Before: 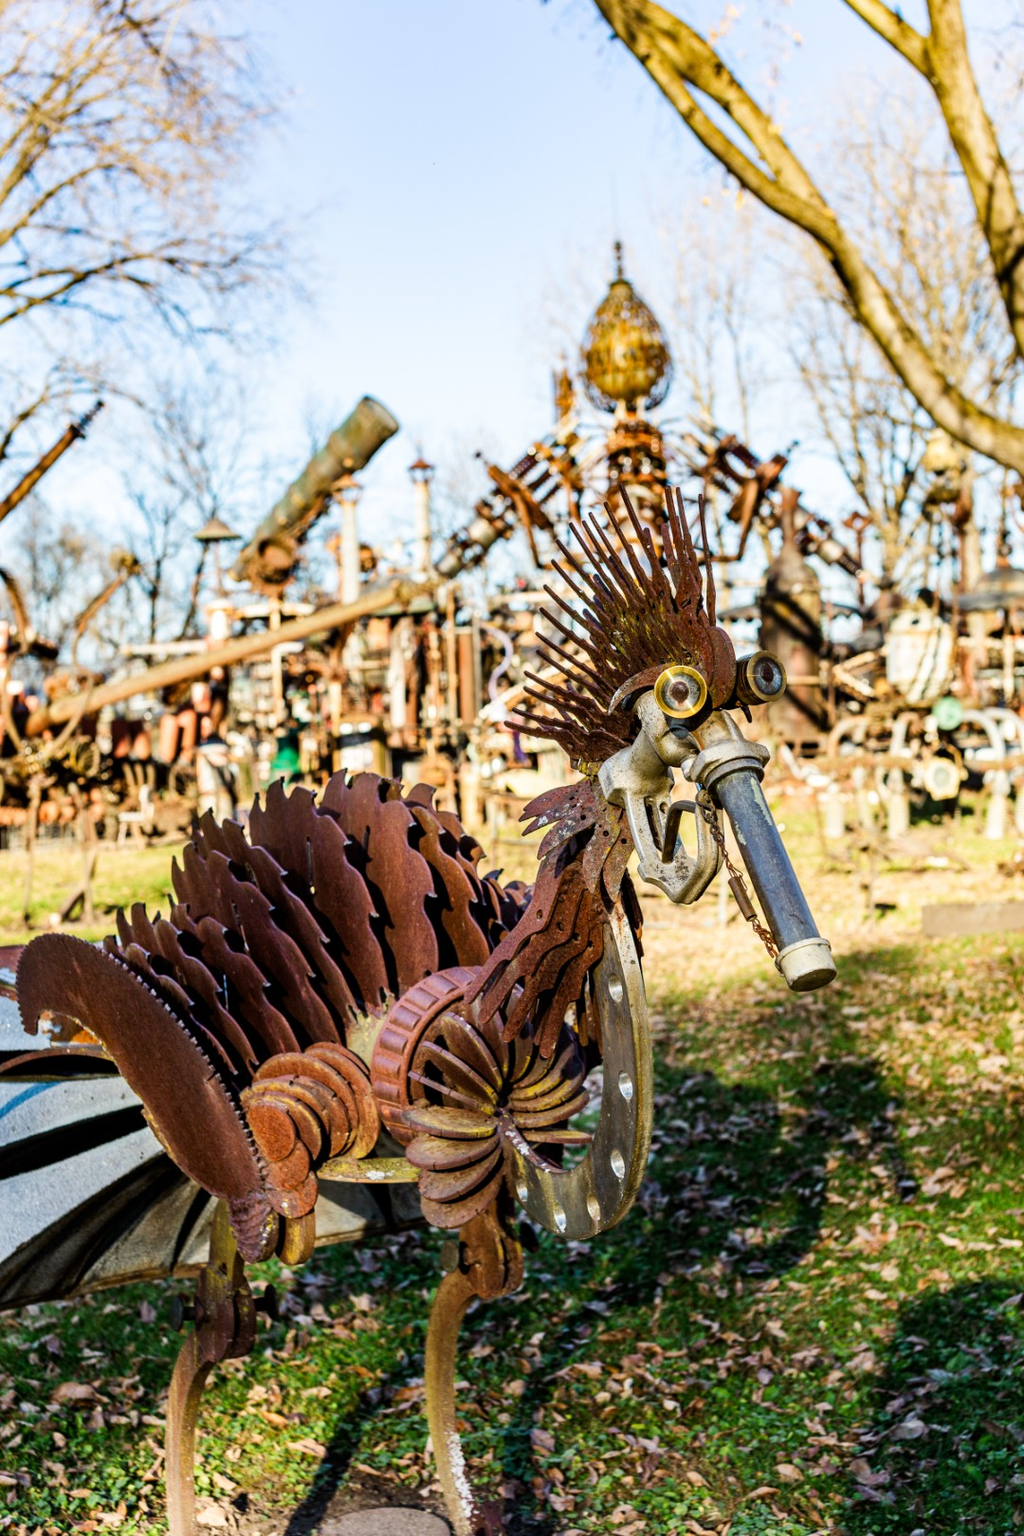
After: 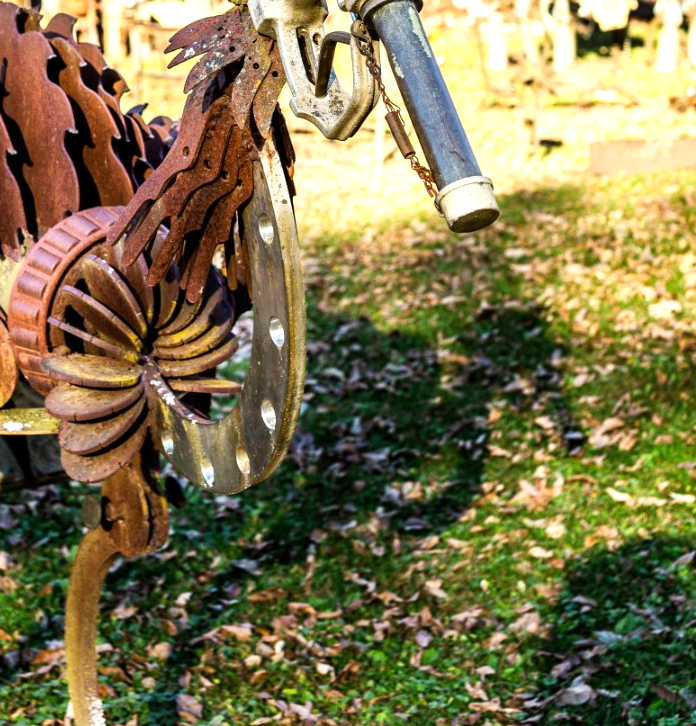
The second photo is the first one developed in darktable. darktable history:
exposure: exposure 0.556 EV, compensate highlight preservation false
crop and rotate: left 35.509%, top 50.238%, bottom 4.934%
